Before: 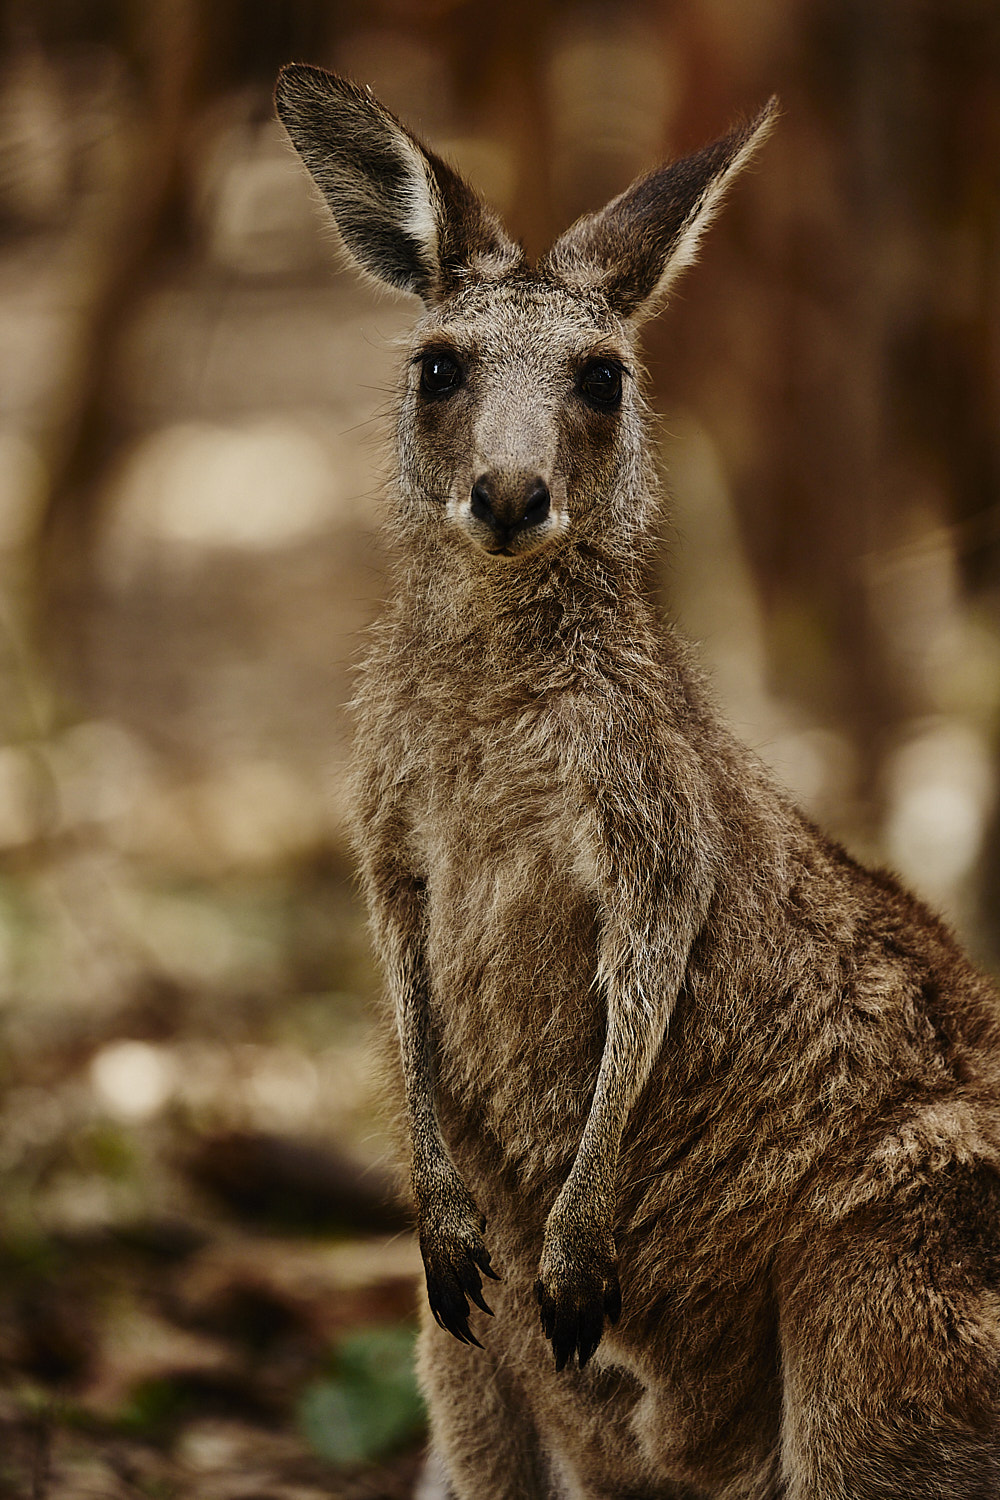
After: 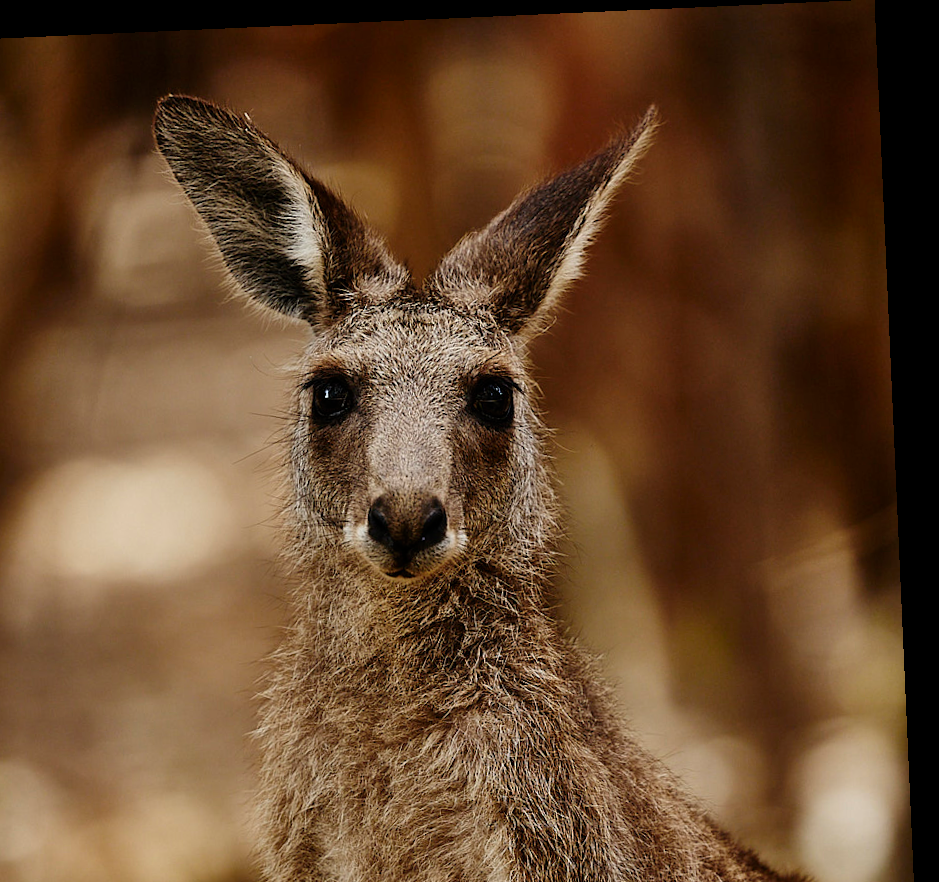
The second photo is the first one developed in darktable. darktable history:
crop and rotate: left 11.812%, bottom 42.776%
rotate and perspective: rotation -2.56°, automatic cropping off
